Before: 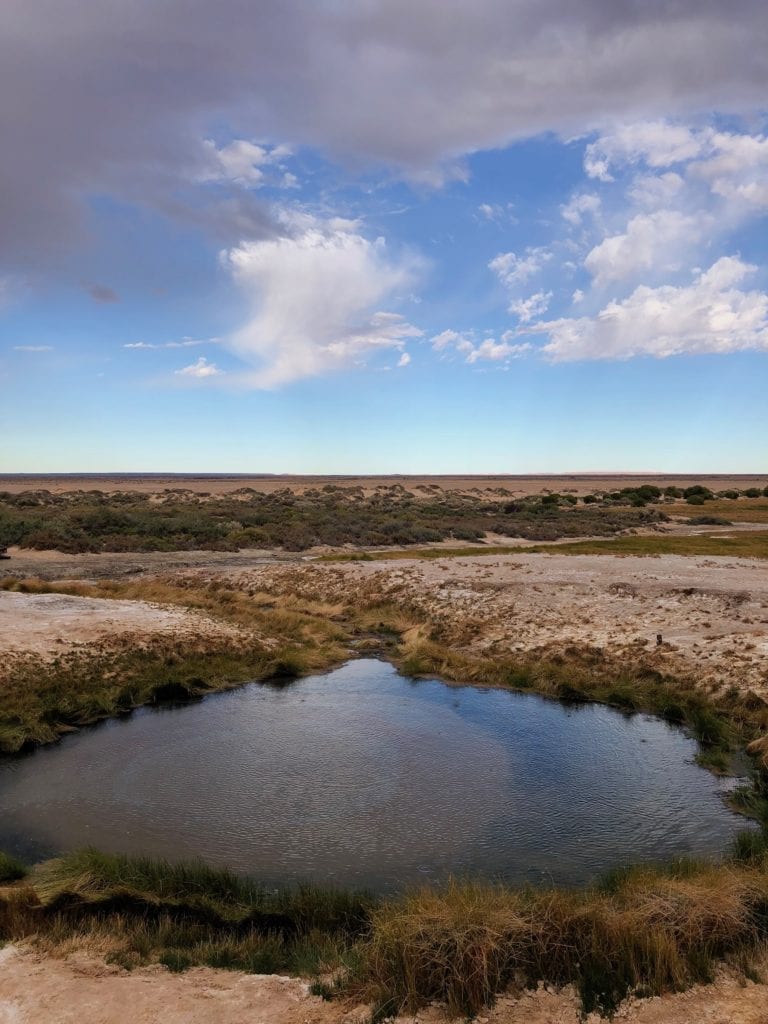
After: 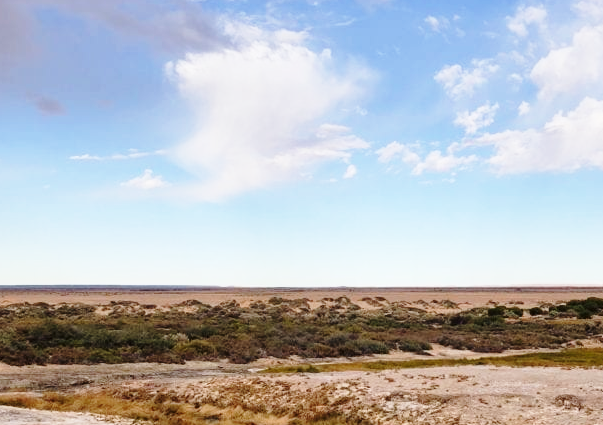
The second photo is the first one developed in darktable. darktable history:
base curve: curves: ch0 [(0, 0) (0.028, 0.03) (0.121, 0.232) (0.46, 0.748) (0.859, 0.968) (1, 1)], preserve colors none
crop: left 7.036%, top 18.398%, right 14.379%, bottom 40.043%
